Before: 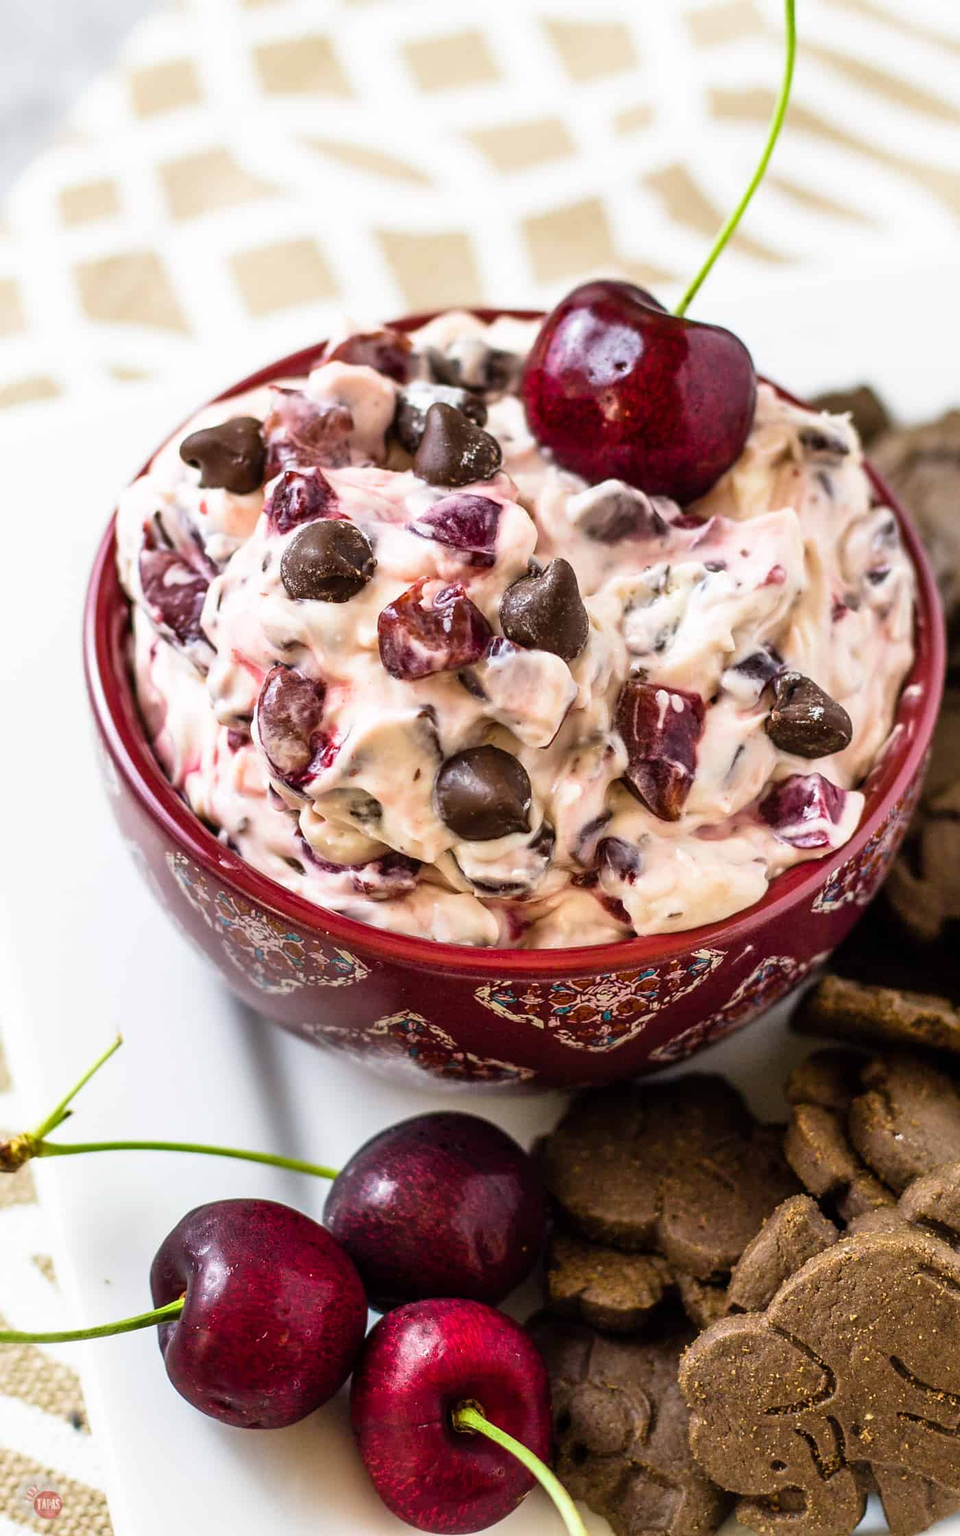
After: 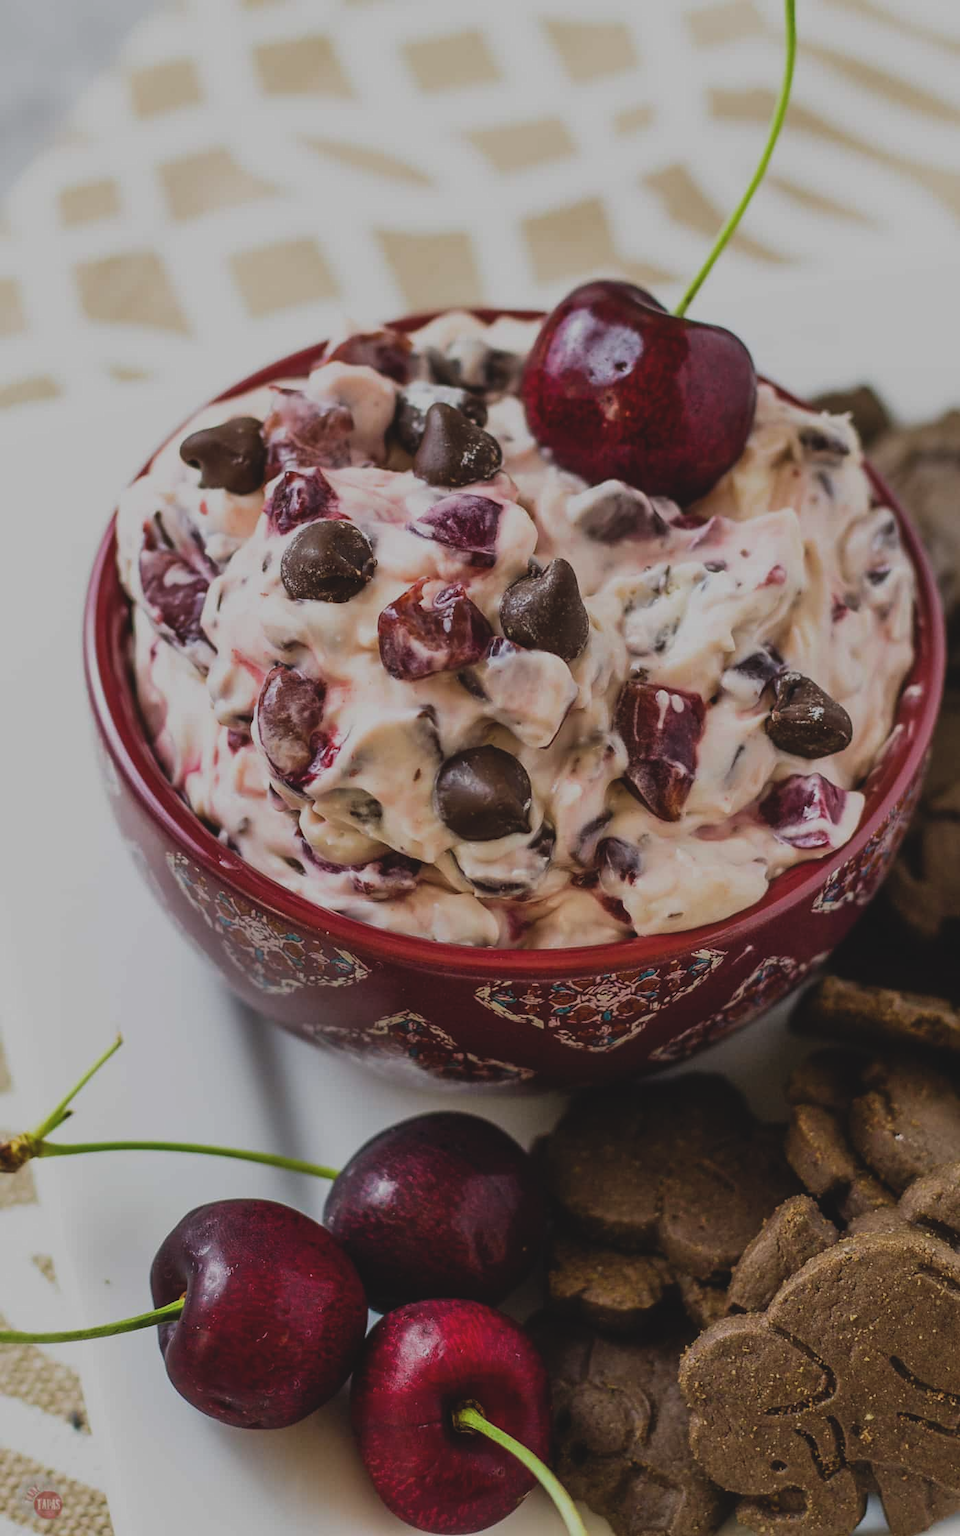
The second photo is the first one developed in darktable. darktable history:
exposure: black level correction -0.018, exposure -1.023 EV, compensate highlight preservation false
